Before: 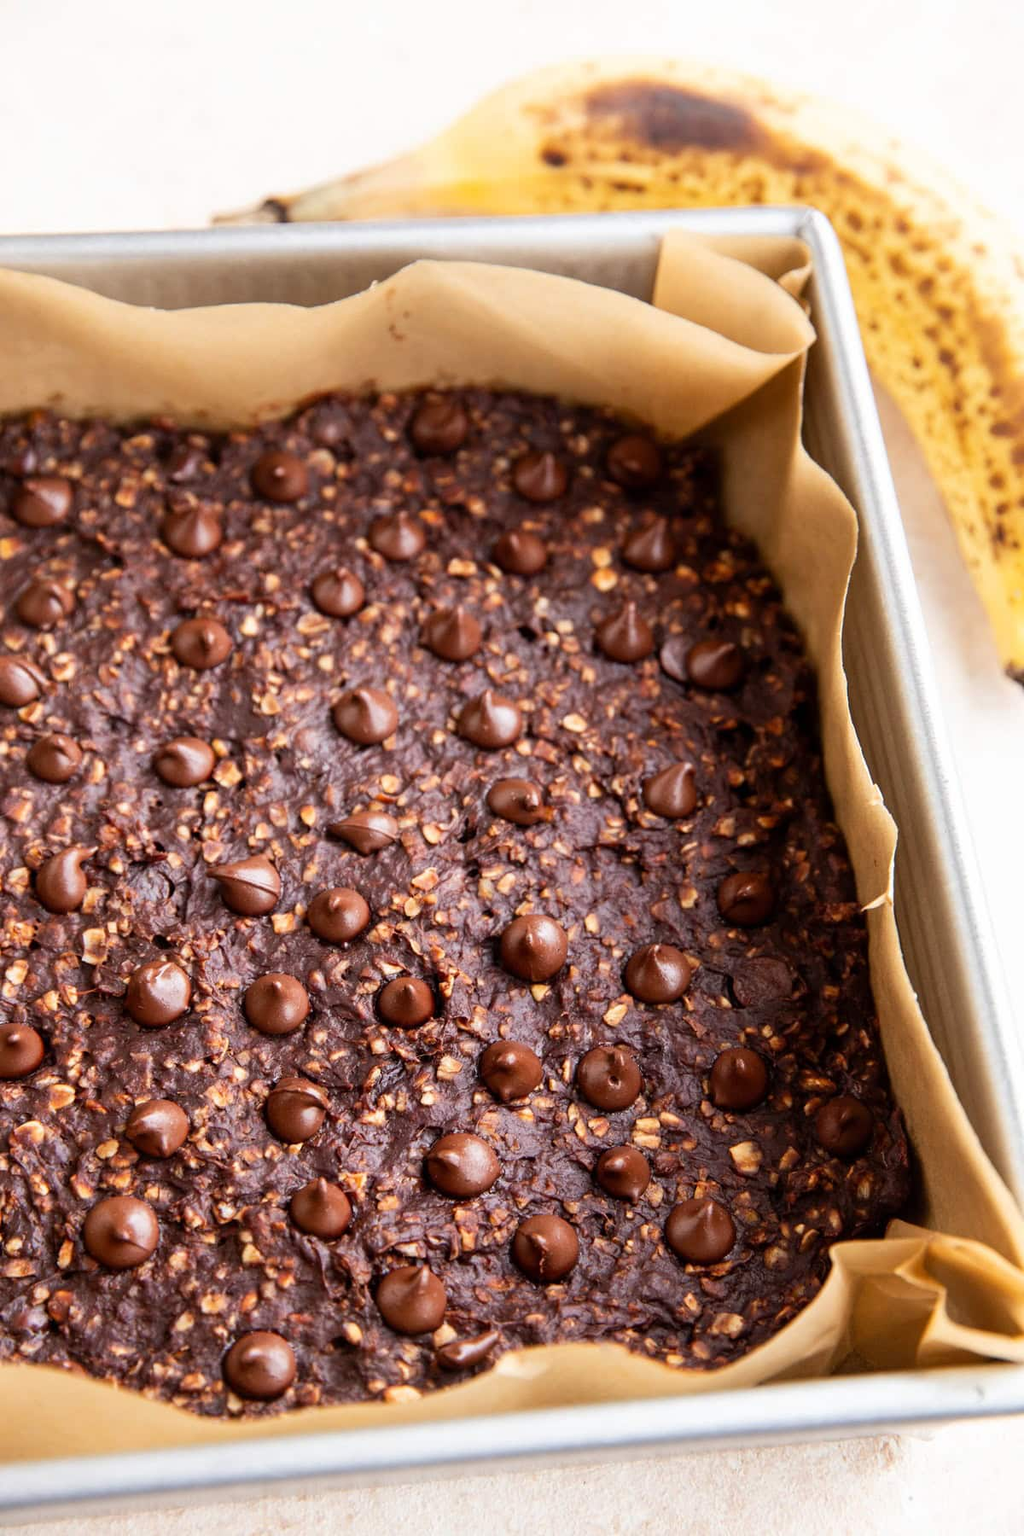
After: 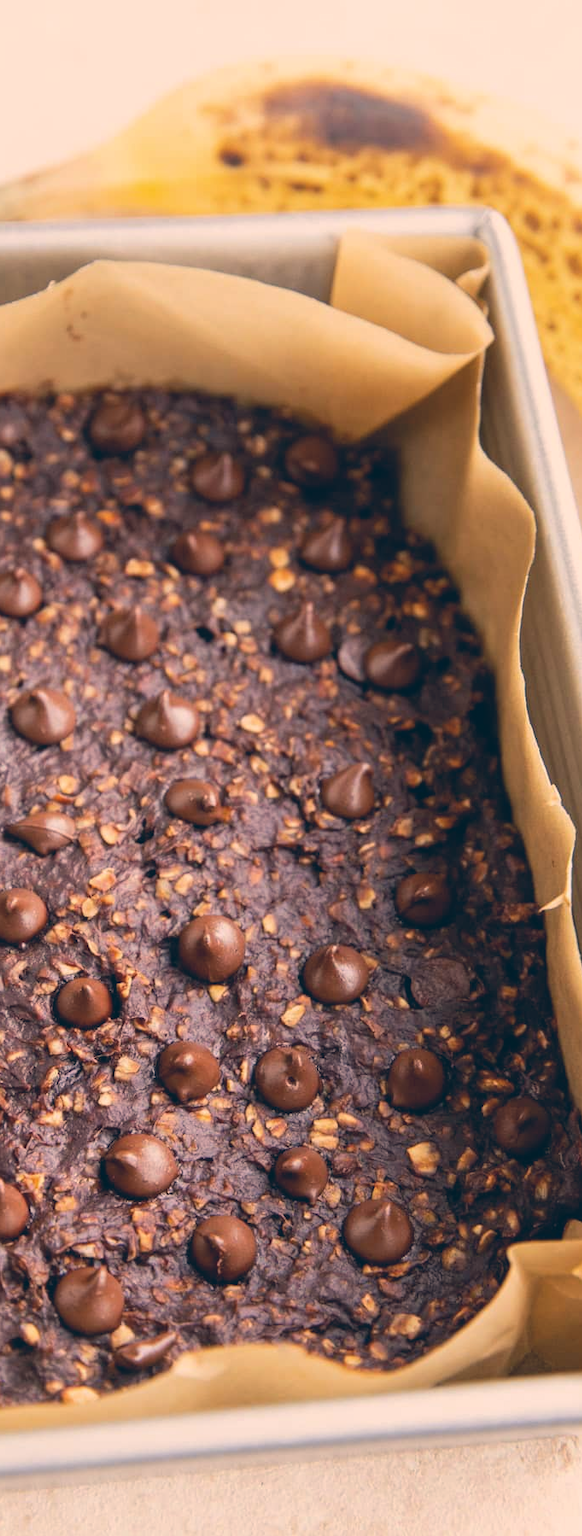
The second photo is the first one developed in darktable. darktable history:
crop: left 31.509%, top 0.009%, right 11.632%
contrast brightness saturation: contrast -0.141, brightness 0.042, saturation -0.116
color correction: highlights a* 10.28, highlights b* 14.73, shadows a* -9.92, shadows b* -15.02
